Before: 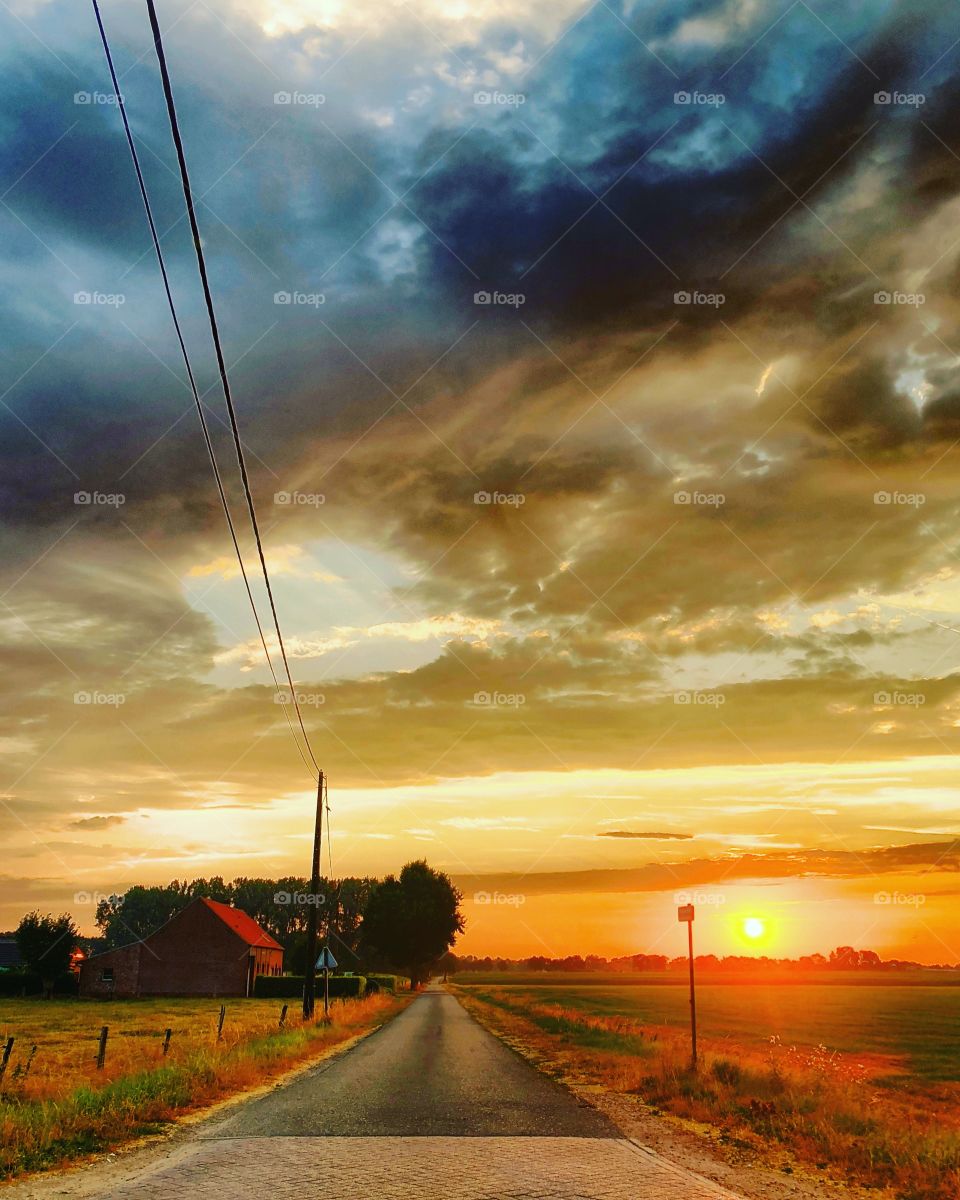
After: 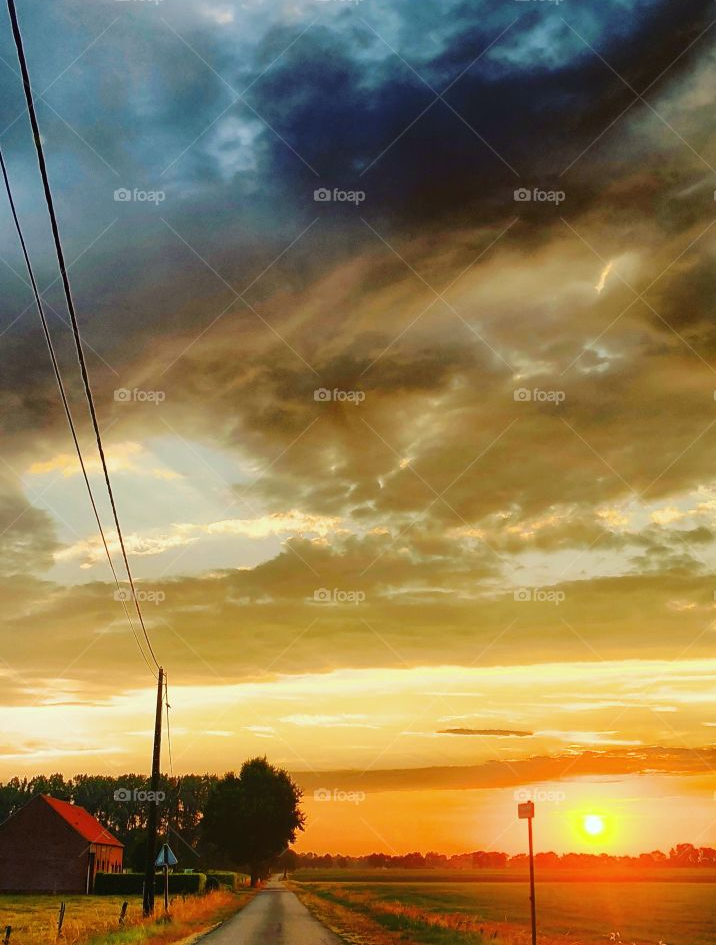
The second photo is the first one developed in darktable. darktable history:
crop: left 16.737%, top 8.651%, right 8.609%, bottom 12.578%
